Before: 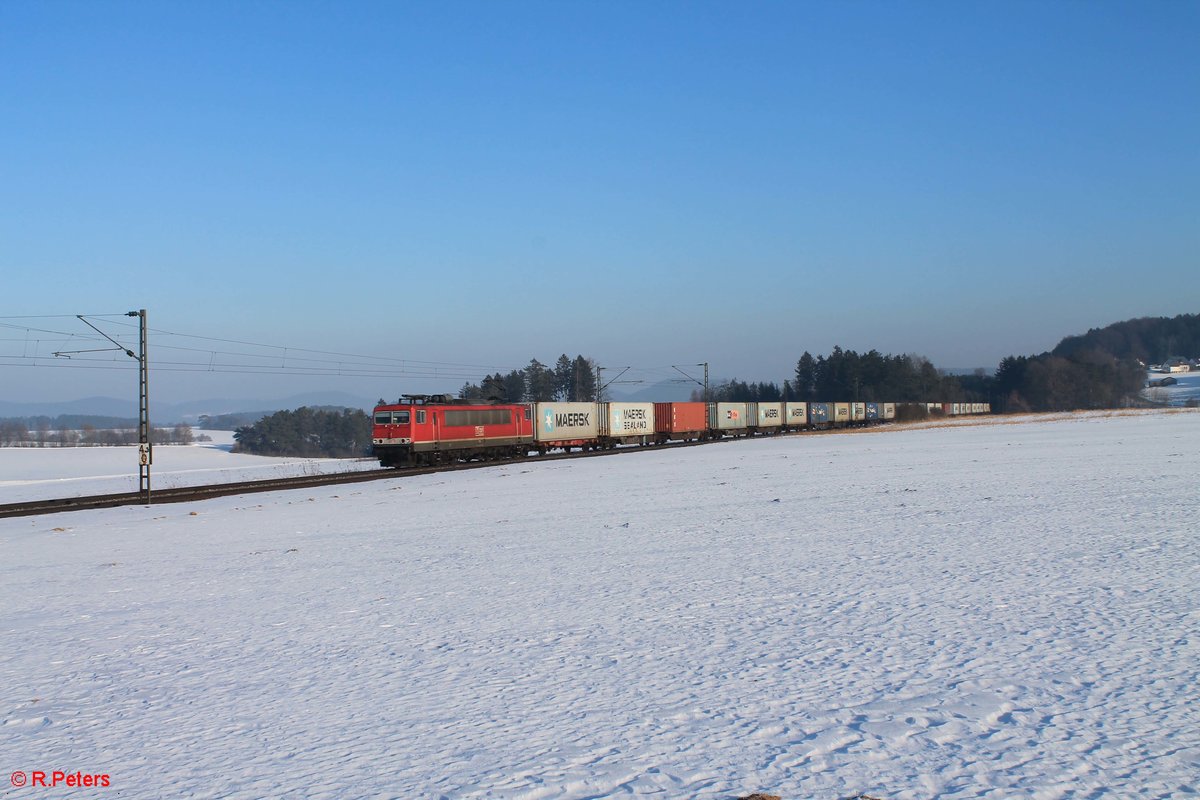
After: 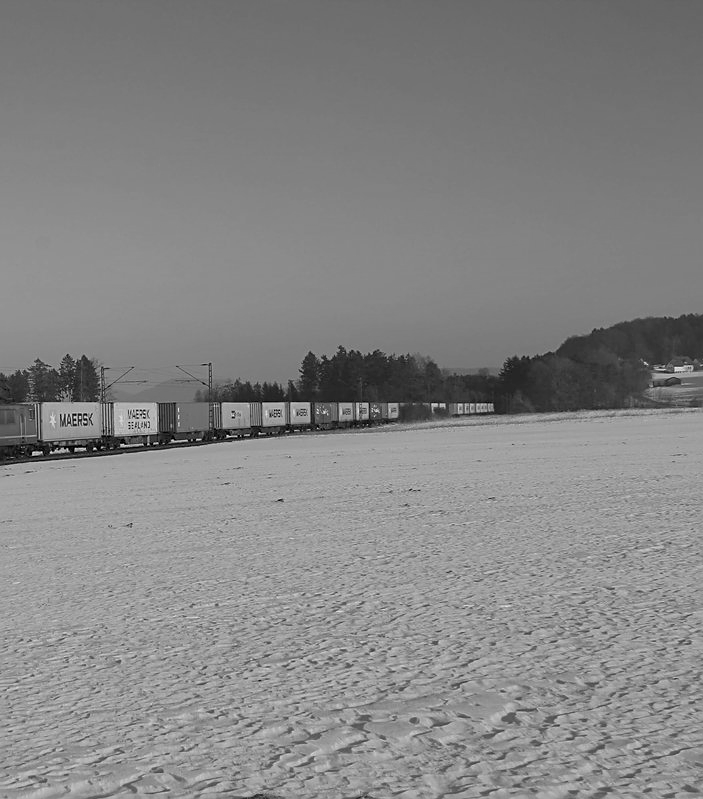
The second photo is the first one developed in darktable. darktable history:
color correction: highlights a* 21.16, highlights b* 19.61
white balance: red 0.976, blue 1.04
monochrome: a 16.06, b 15.48, size 1
tone equalizer: -8 EV 0.25 EV, -7 EV 0.417 EV, -6 EV 0.417 EV, -5 EV 0.25 EV, -3 EV -0.25 EV, -2 EV -0.417 EV, -1 EV -0.417 EV, +0 EV -0.25 EV, edges refinement/feathering 500, mask exposure compensation -1.57 EV, preserve details guided filter
sharpen: on, module defaults
shadows and highlights: shadows 35, highlights -35, soften with gaussian
crop: left 41.402%
